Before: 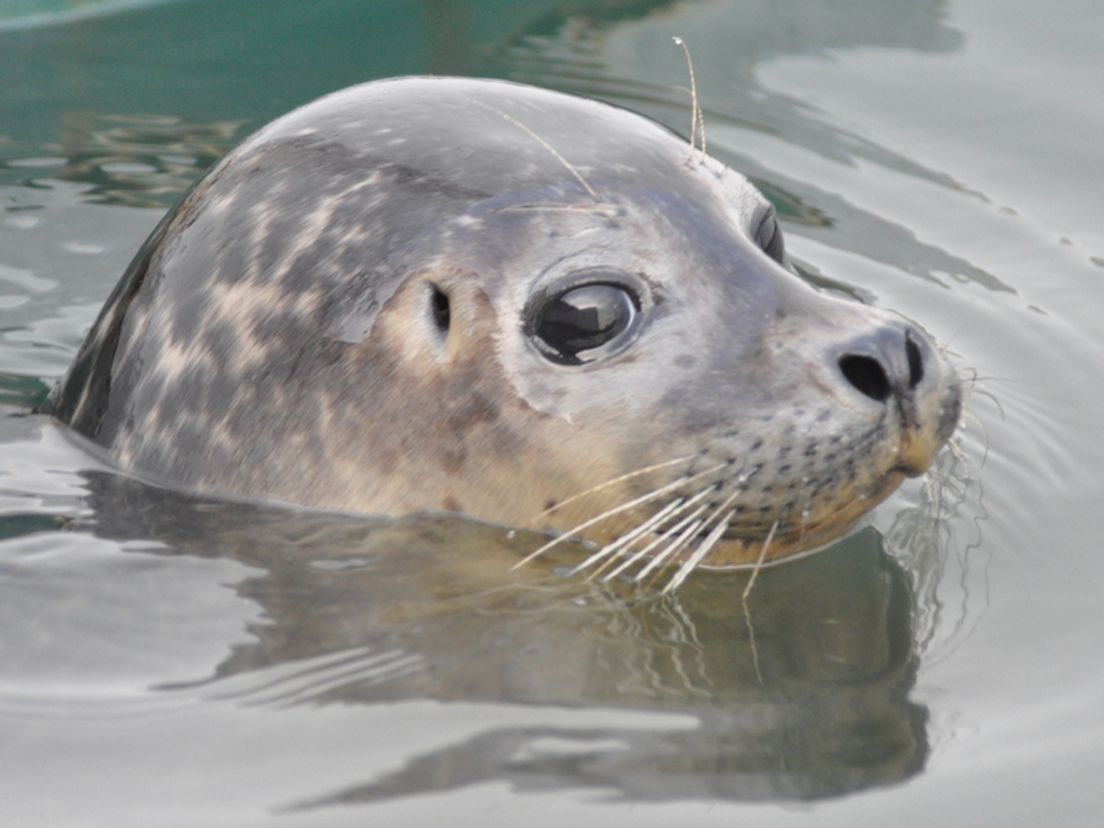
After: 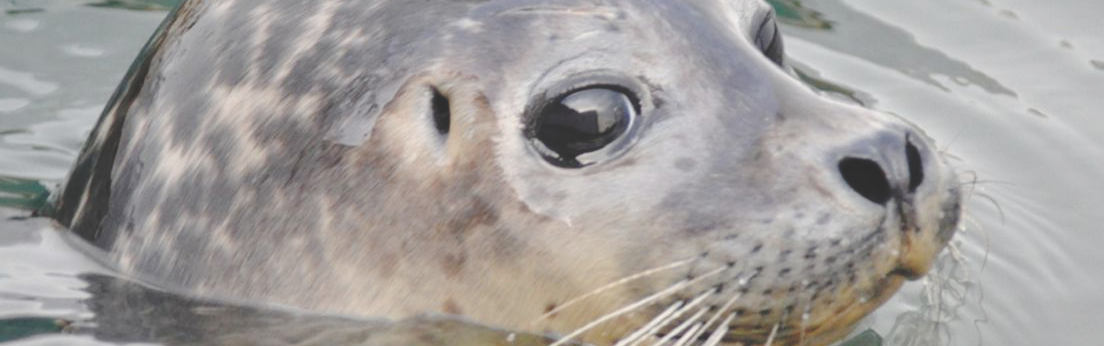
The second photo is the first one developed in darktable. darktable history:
crop and rotate: top 23.84%, bottom 34.294%
base curve: curves: ch0 [(0, 0.024) (0.055, 0.065) (0.121, 0.166) (0.236, 0.319) (0.693, 0.726) (1, 1)], preserve colors none
shadows and highlights: shadows 35, highlights -35, soften with gaussian
exposure: exposure 0 EV, compensate highlight preservation false
